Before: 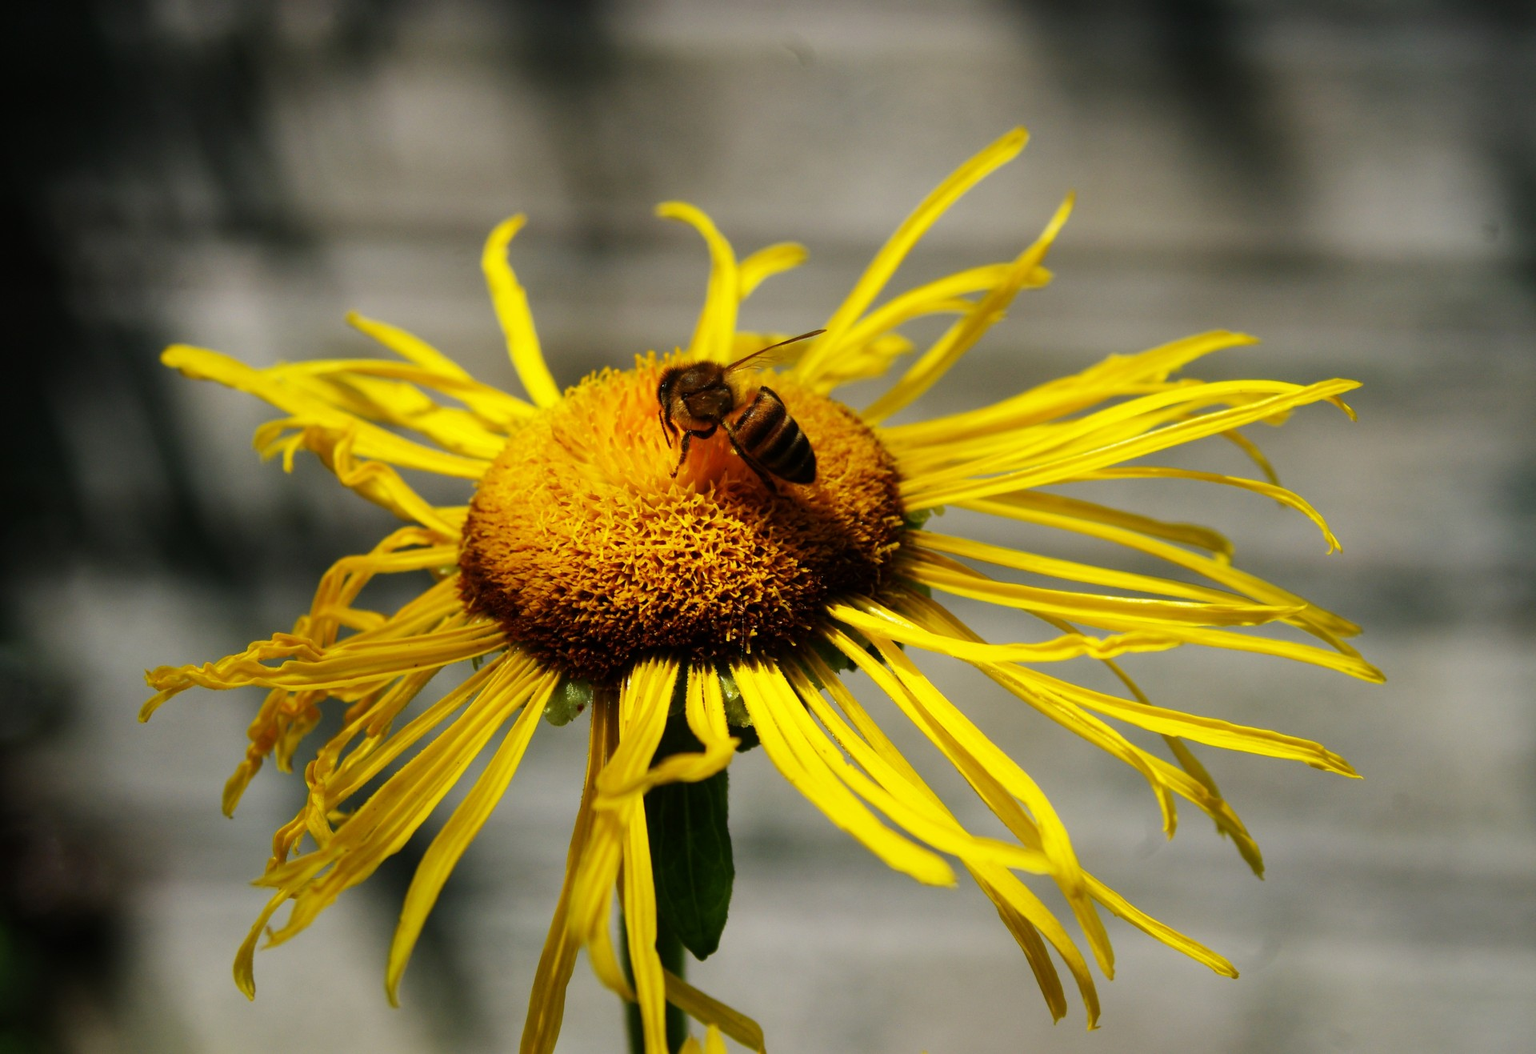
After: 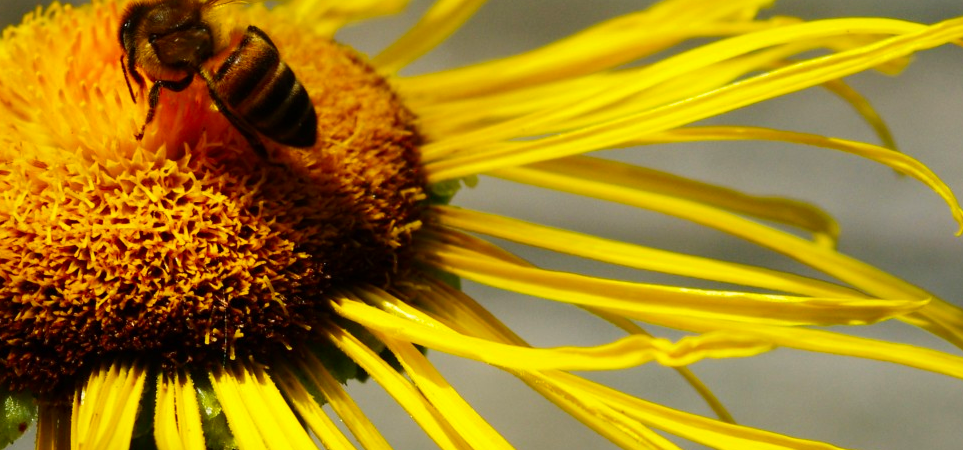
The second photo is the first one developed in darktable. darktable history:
contrast brightness saturation: contrast 0.081, saturation 0.203
crop: left 36.666%, top 34.702%, right 13.126%, bottom 31.119%
